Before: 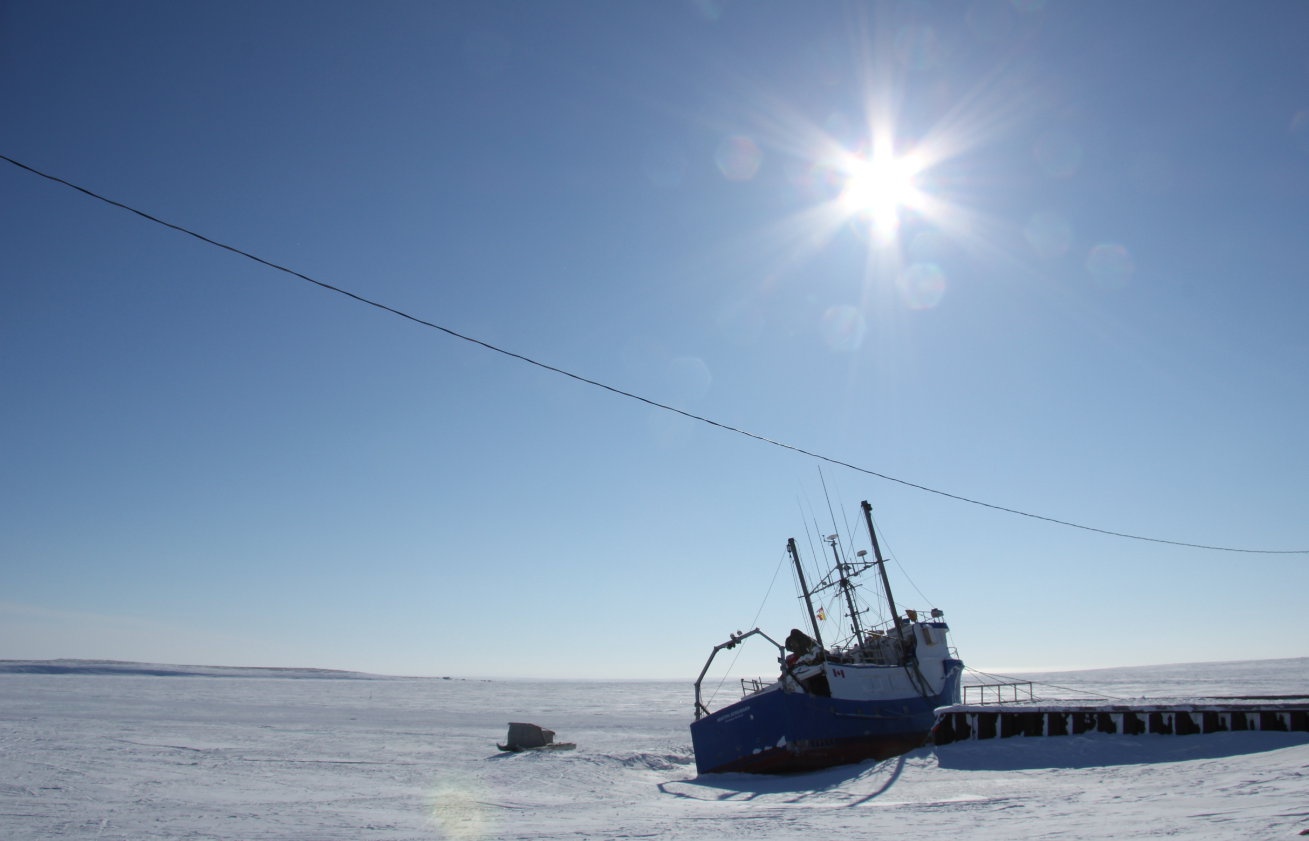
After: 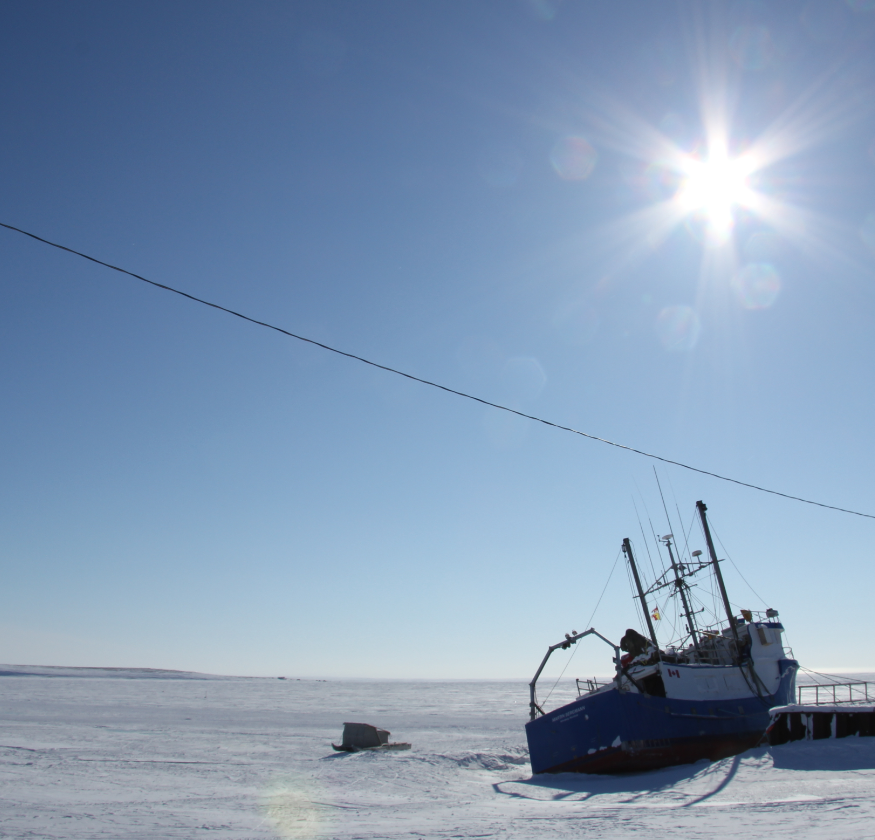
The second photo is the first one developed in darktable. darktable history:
crop and rotate: left 12.677%, right 20.45%
